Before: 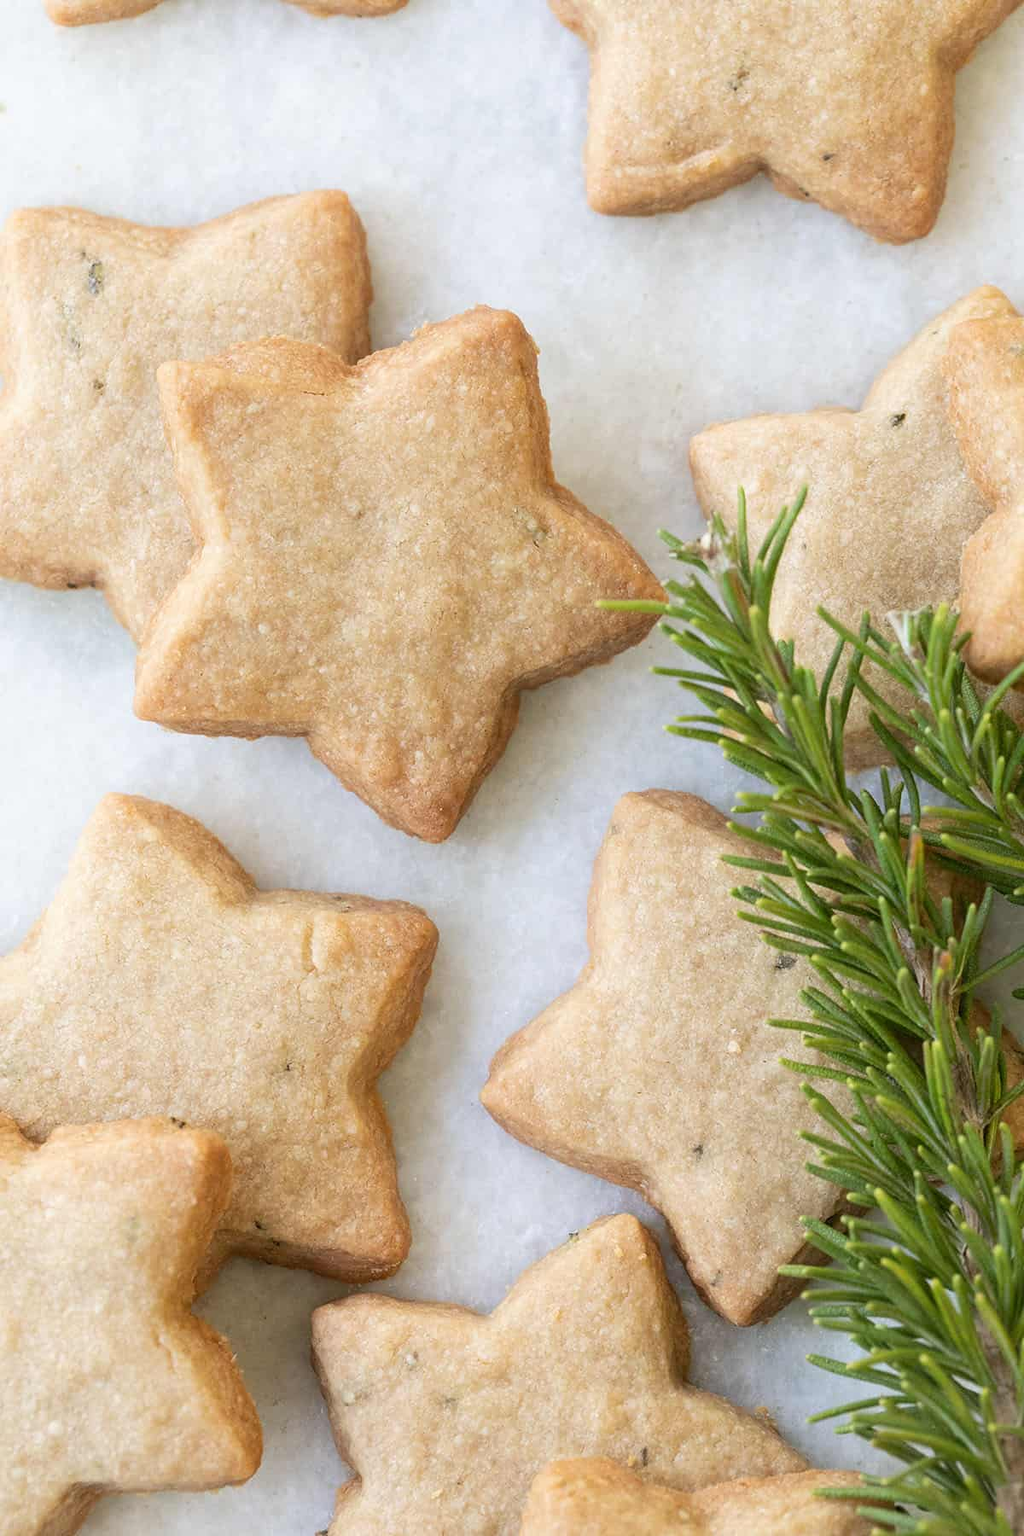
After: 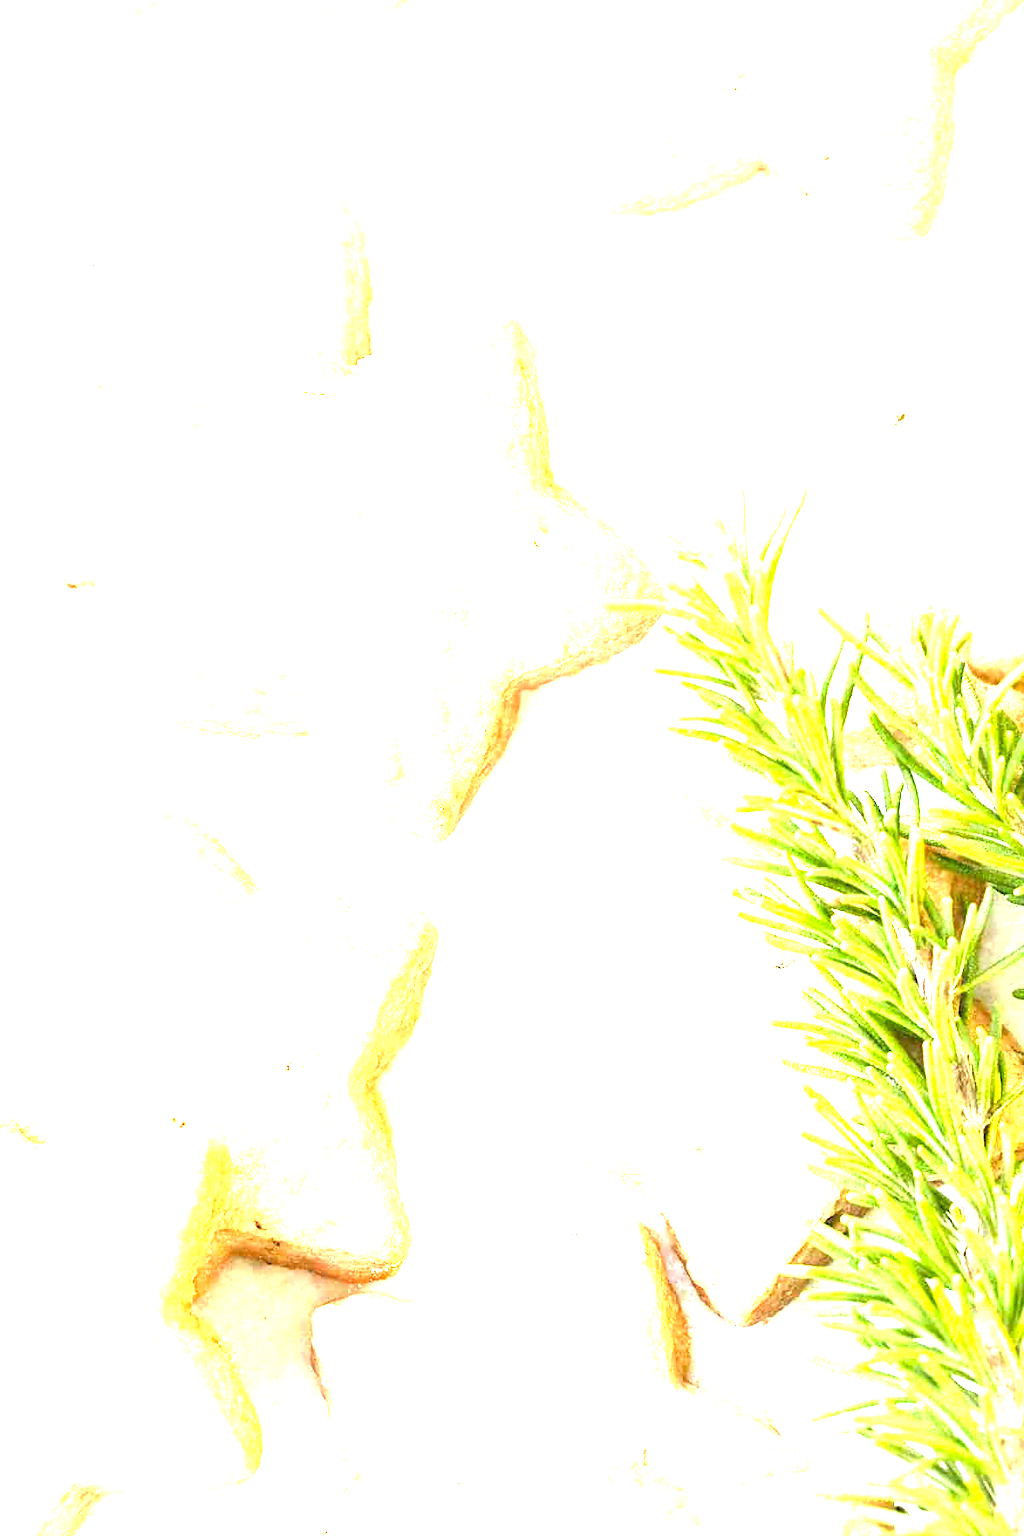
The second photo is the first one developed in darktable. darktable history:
base curve: preserve colors none
levels: levels [0, 0.281, 0.562]
exposure: black level correction 0, exposure 1.292 EV, compensate highlight preservation false
